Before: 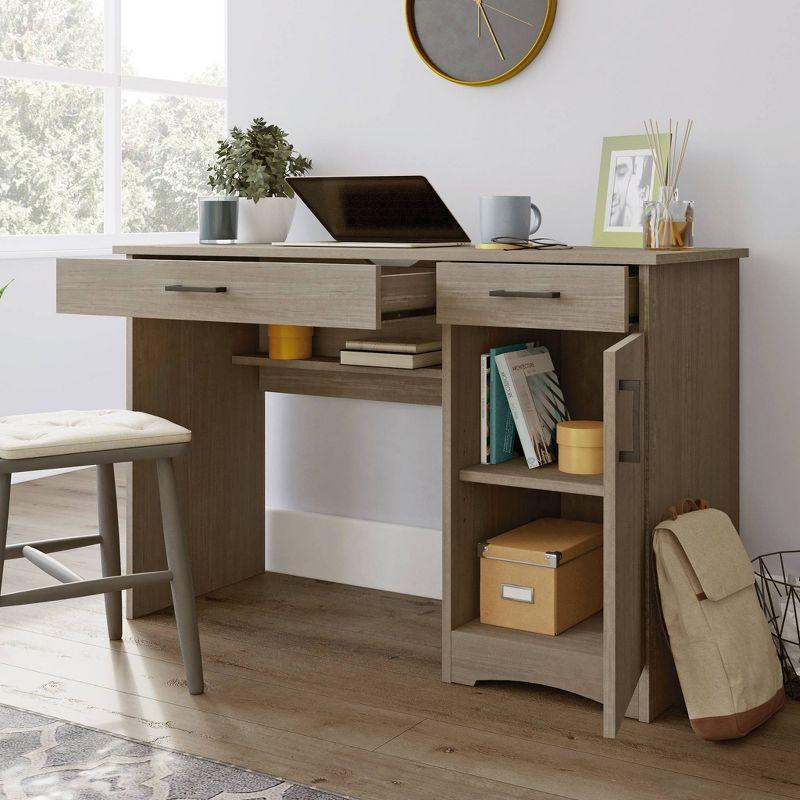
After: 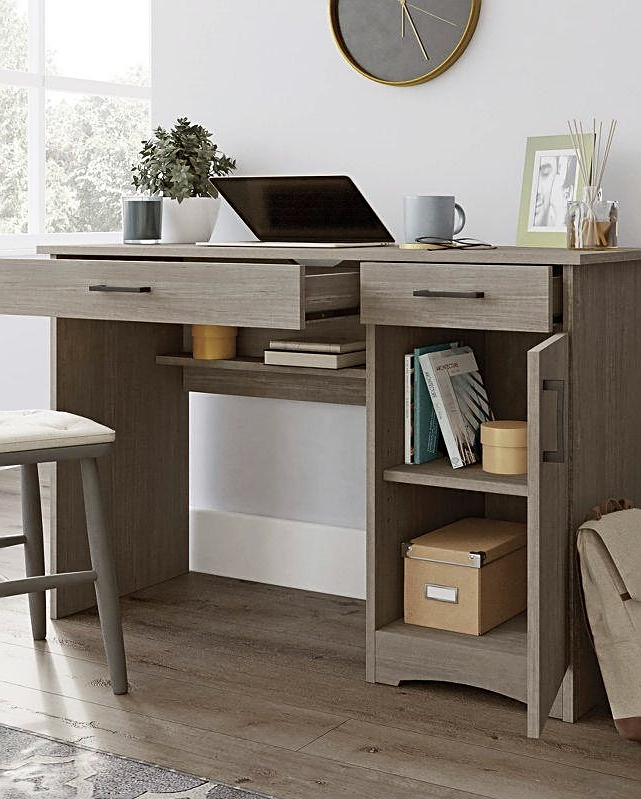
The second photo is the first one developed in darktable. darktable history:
contrast brightness saturation: contrast 0.1, saturation -0.294
sharpen: on, module defaults
crop and rotate: left 9.592%, right 10.235%
